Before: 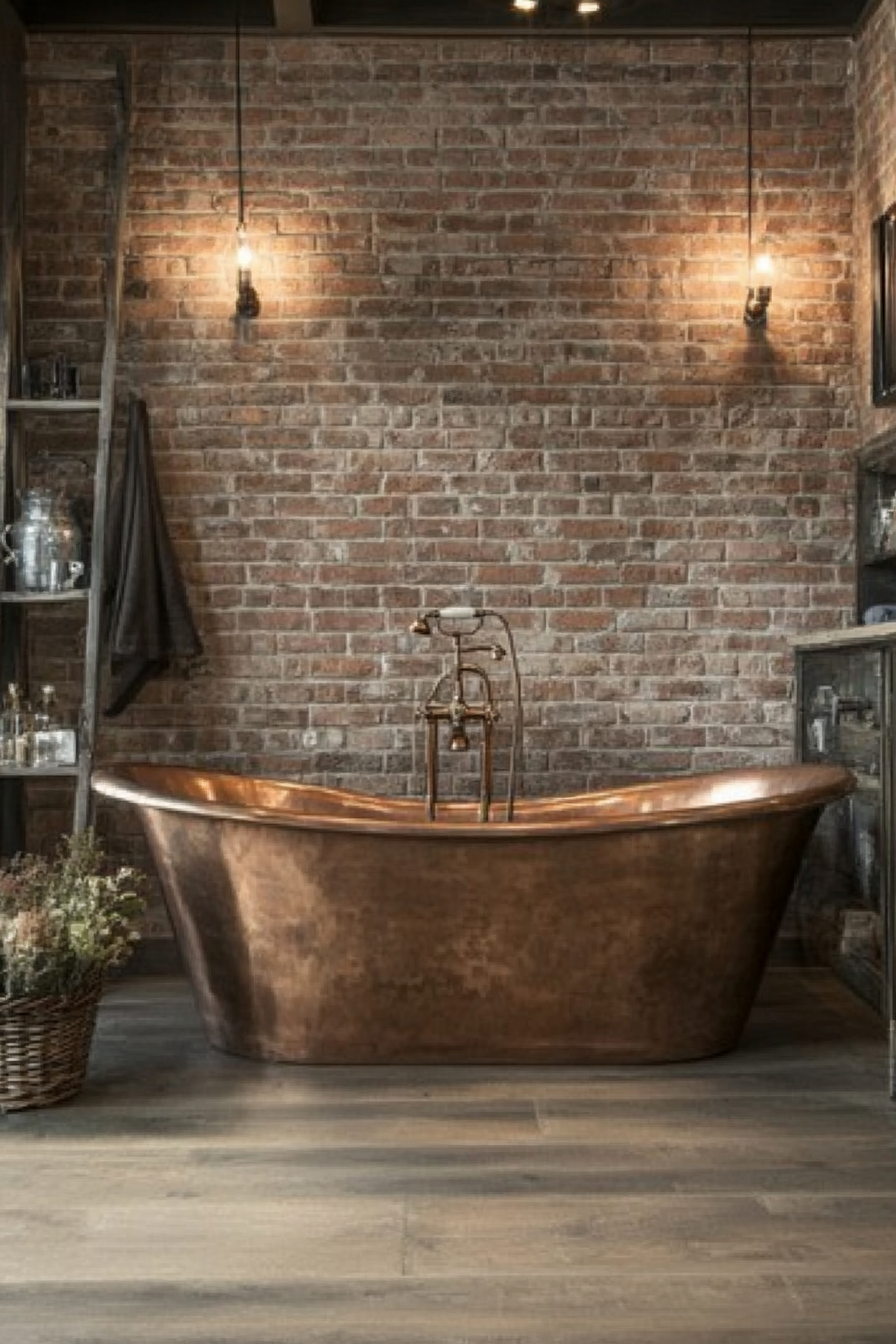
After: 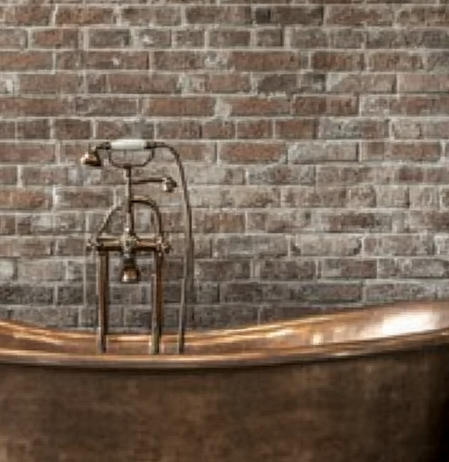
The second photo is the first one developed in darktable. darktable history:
local contrast: on, module defaults
crop: left 36.772%, top 34.839%, right 13.038%, bottom 30.727%
color zones: curves: ch1 [(0.113, 0.438) (0.75, 0.5)]; ch2 [(0.12, 0.526) (0.75, 0.5)]
